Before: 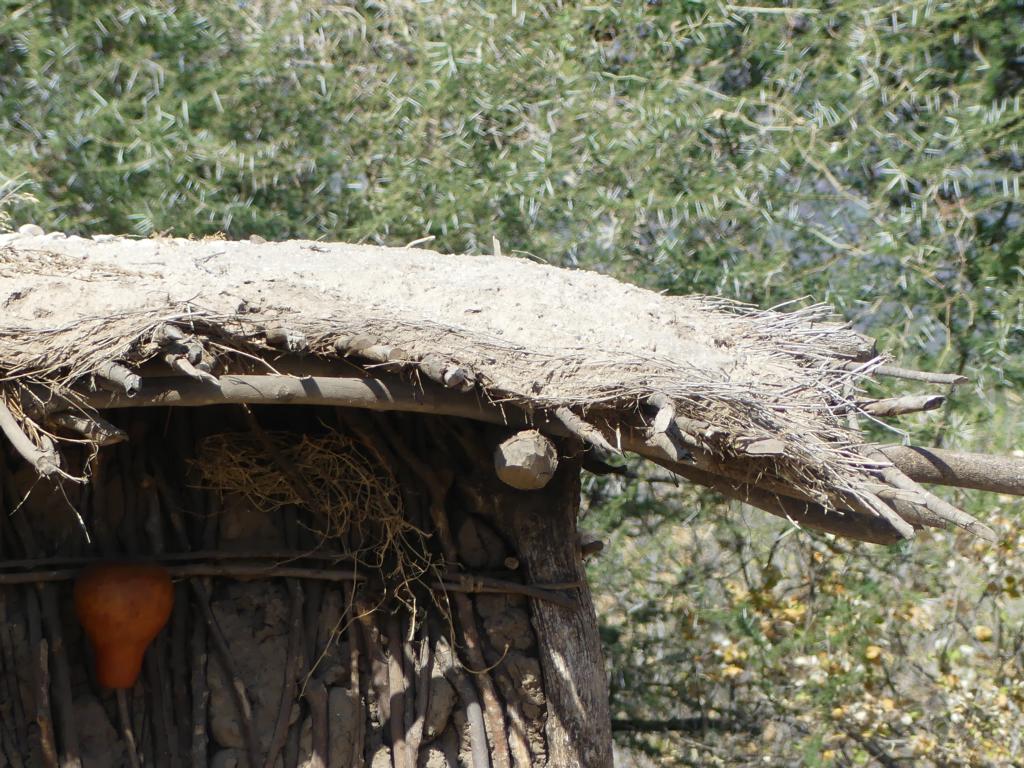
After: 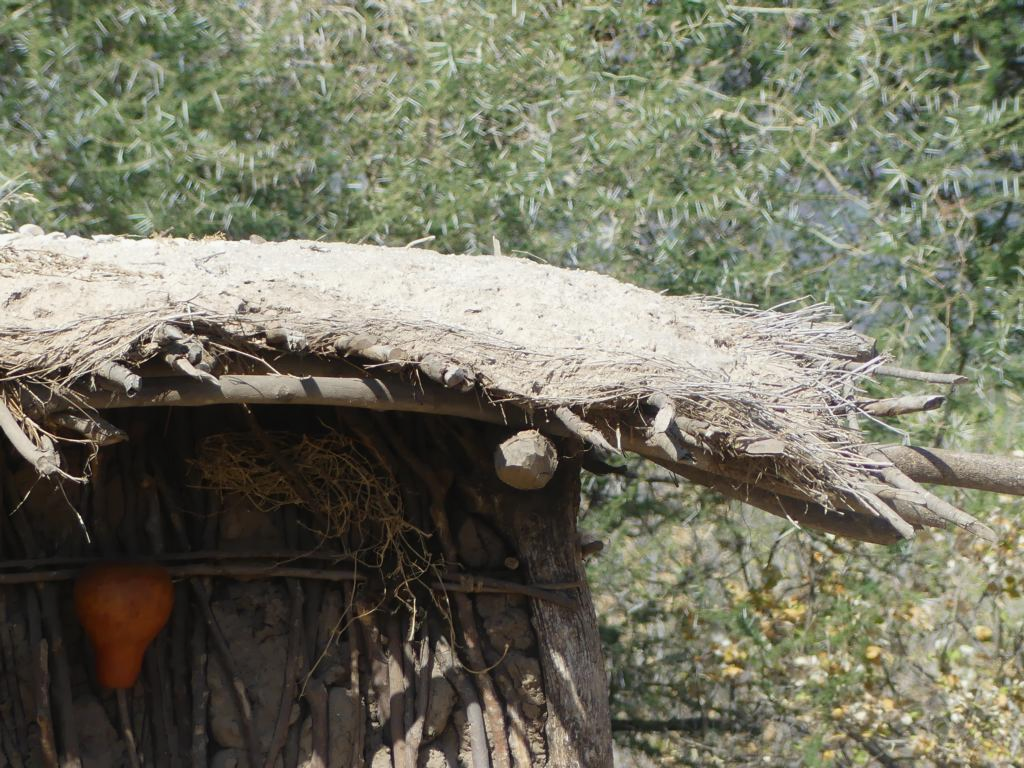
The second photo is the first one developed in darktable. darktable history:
rgb levels: preserve colors max RGB
contrast equalizer: octaves 7, y [[0.6 ×6], [0.55 ×6], [0 ×6], [0 ×6], [0 ×6]], mix -0.3
